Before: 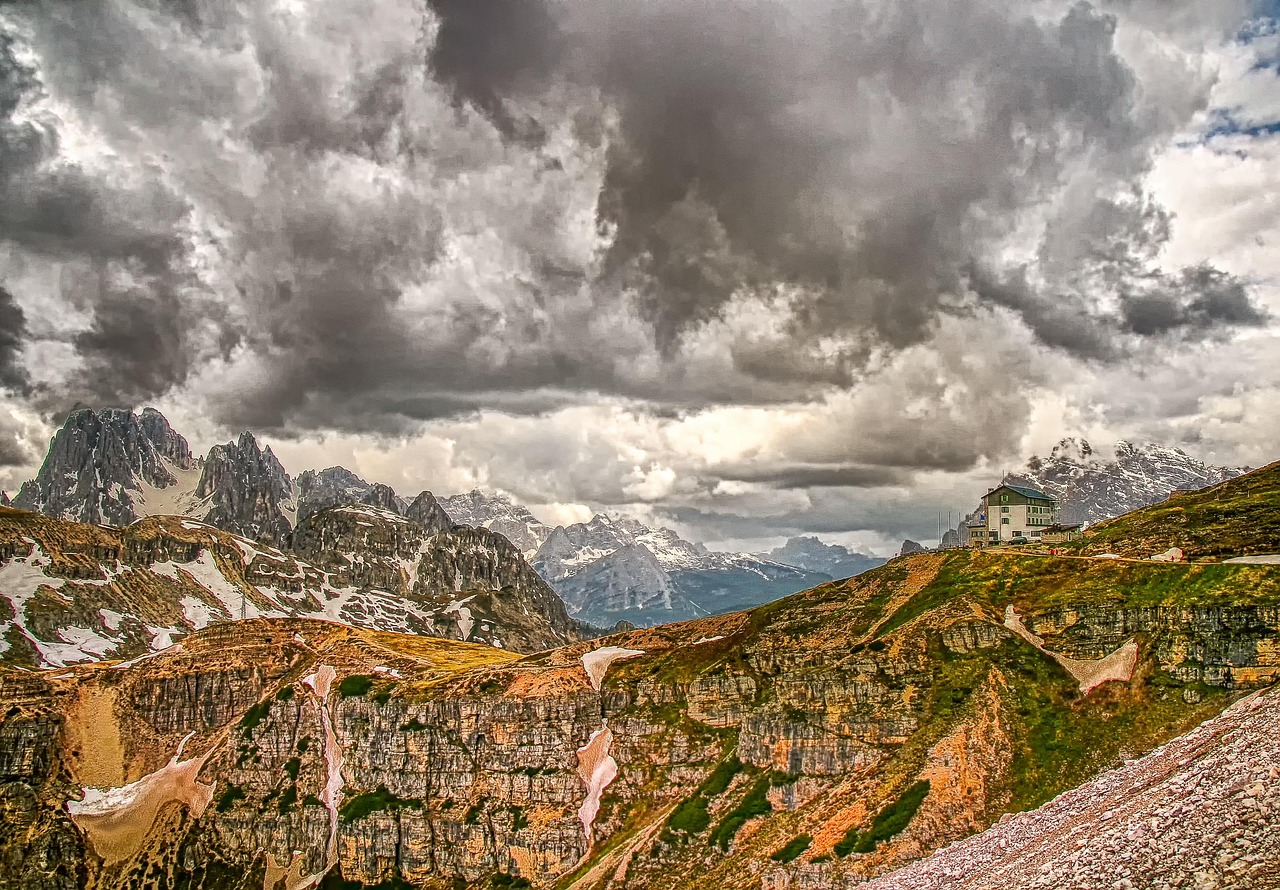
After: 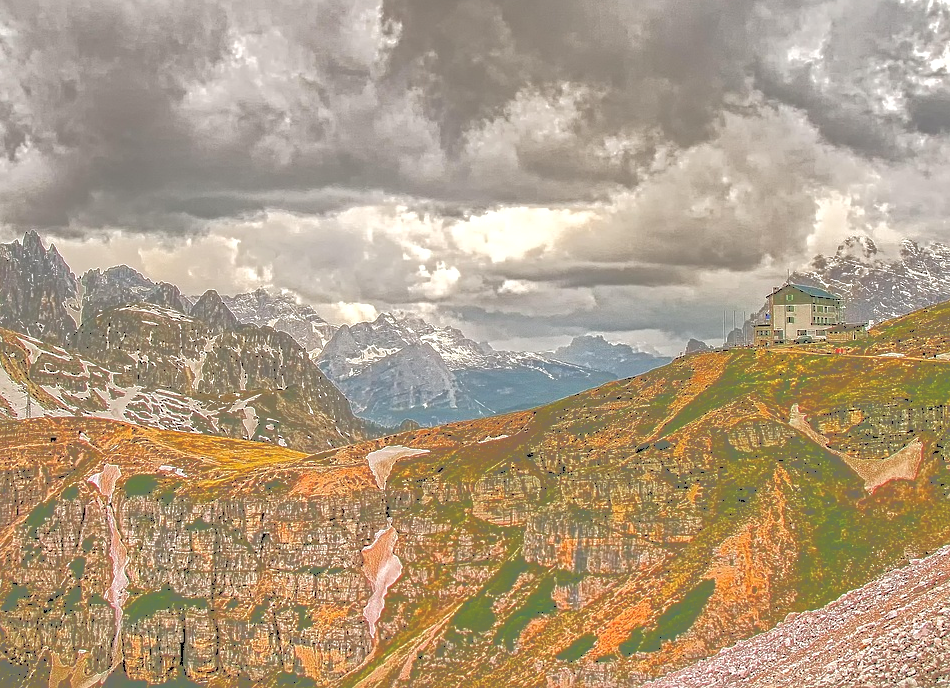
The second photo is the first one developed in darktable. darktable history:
exposure: exposure 0.127 EV, compensate highlight preservation false
tone curve: curves: ch0 [(0, 0) (0.003, 0.453) (0.011, 0.457) (0.025, 0.457) (0.044, 0.463) (0.069, 0.464) (0.1, 0.471) (0.136, 0.475) (0.177, 0.481) (0.224, 0.486) (0.277, 0.496) (0.335, 0.515) (0.399, 0.544) (0.468, 0.577) (0.543, 0.621) (0.623, 0.67) (0.709, 0.73) (0.801, 0.788) (0.898, 0.848) (1, 1)], color space Lab, independent channels, preserve colors none
sharpen: amount 0.205
crop: left 16.834%, top 22.625%, right 8.899%
